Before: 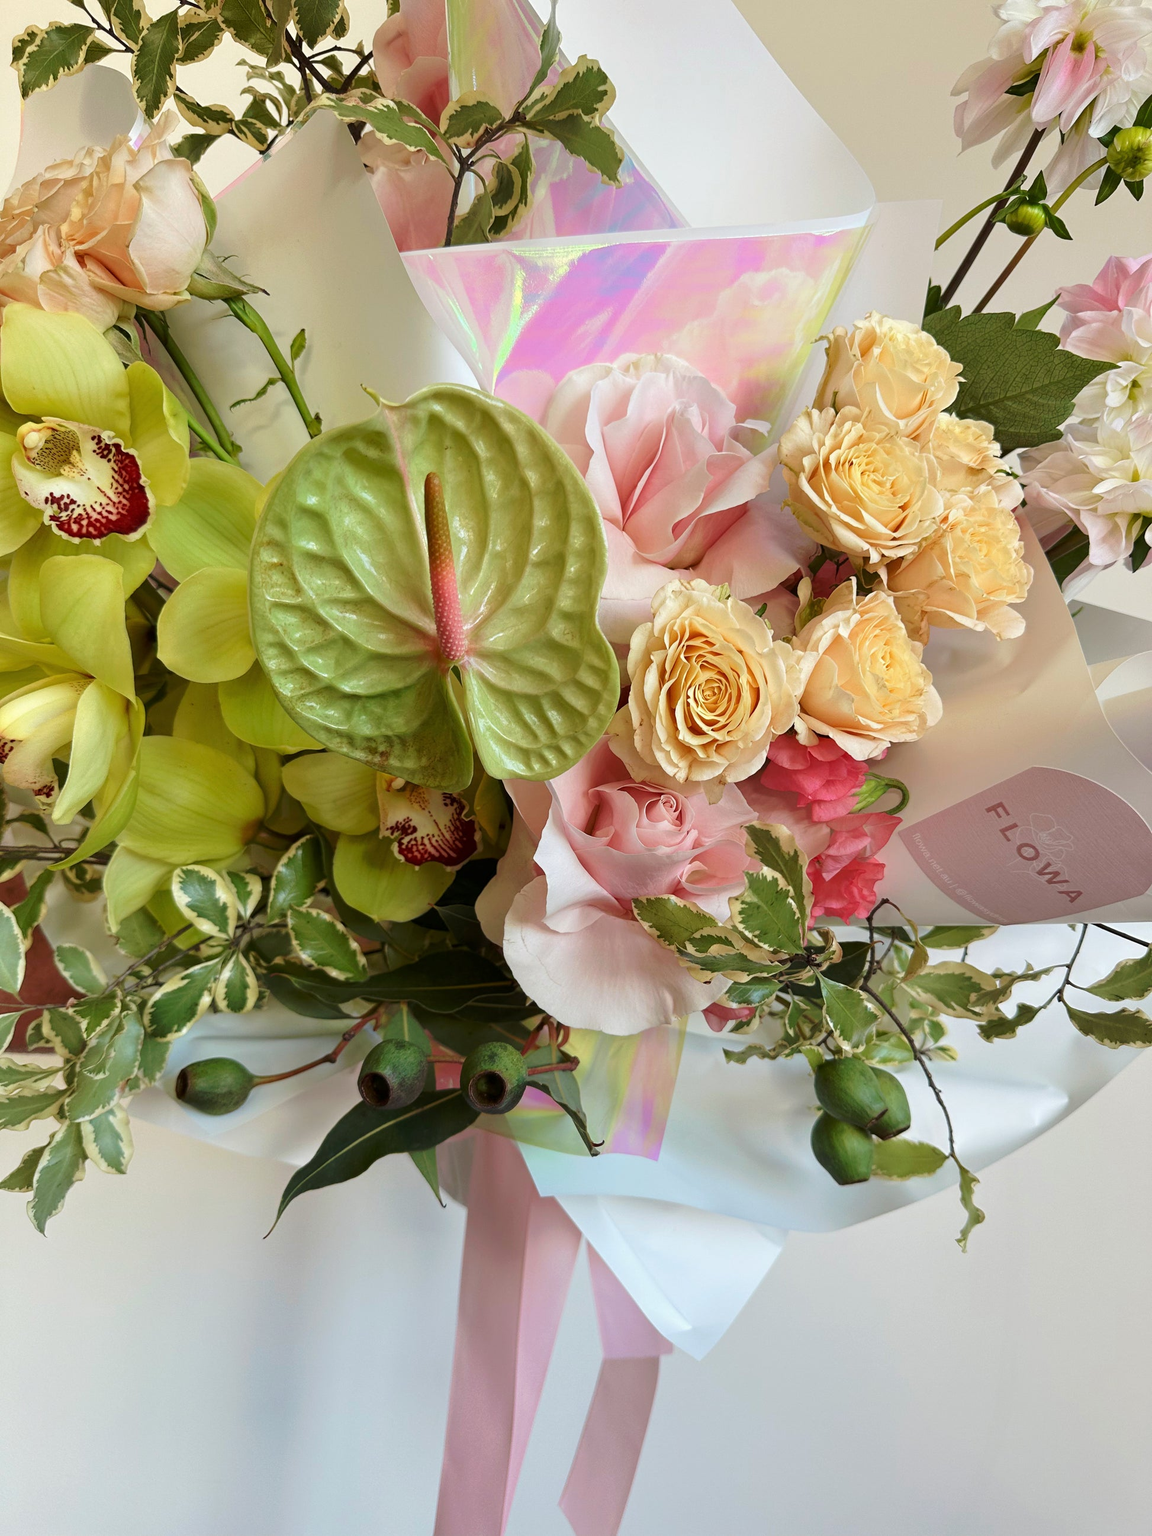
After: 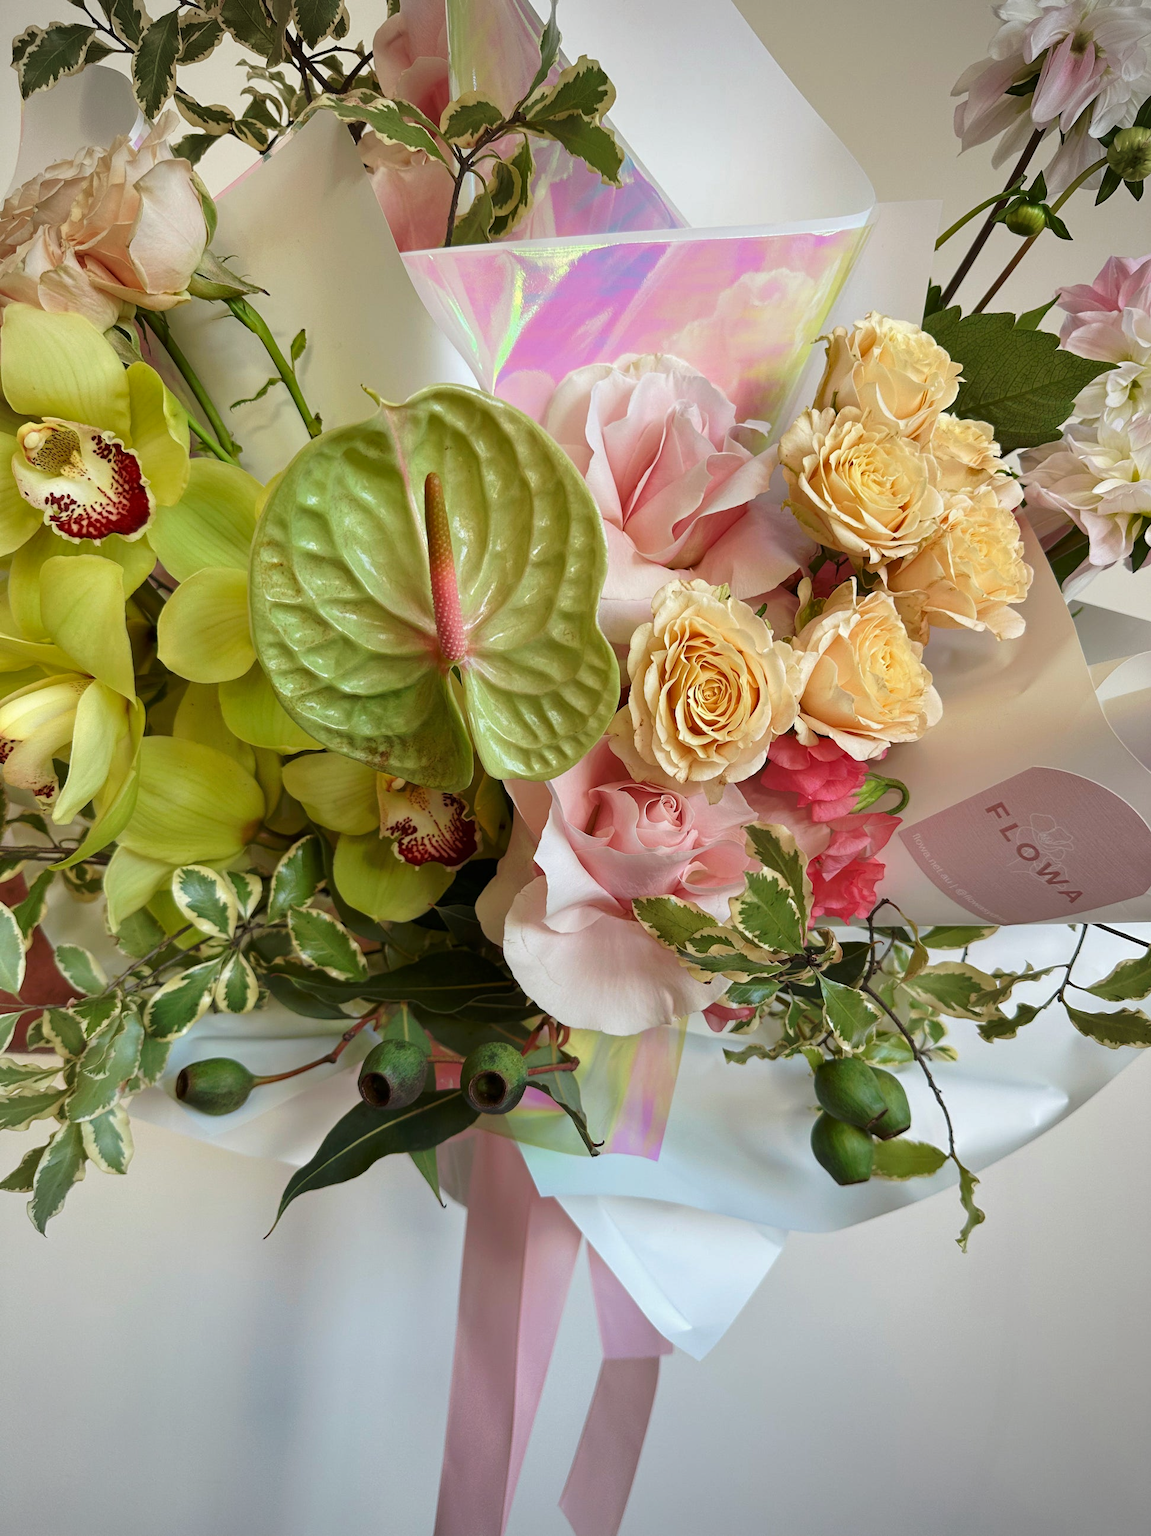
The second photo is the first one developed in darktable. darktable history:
vignetting: on, module defaults
shadows and highlights: radius 337.17, shadows 29.01, soften with gaussian
